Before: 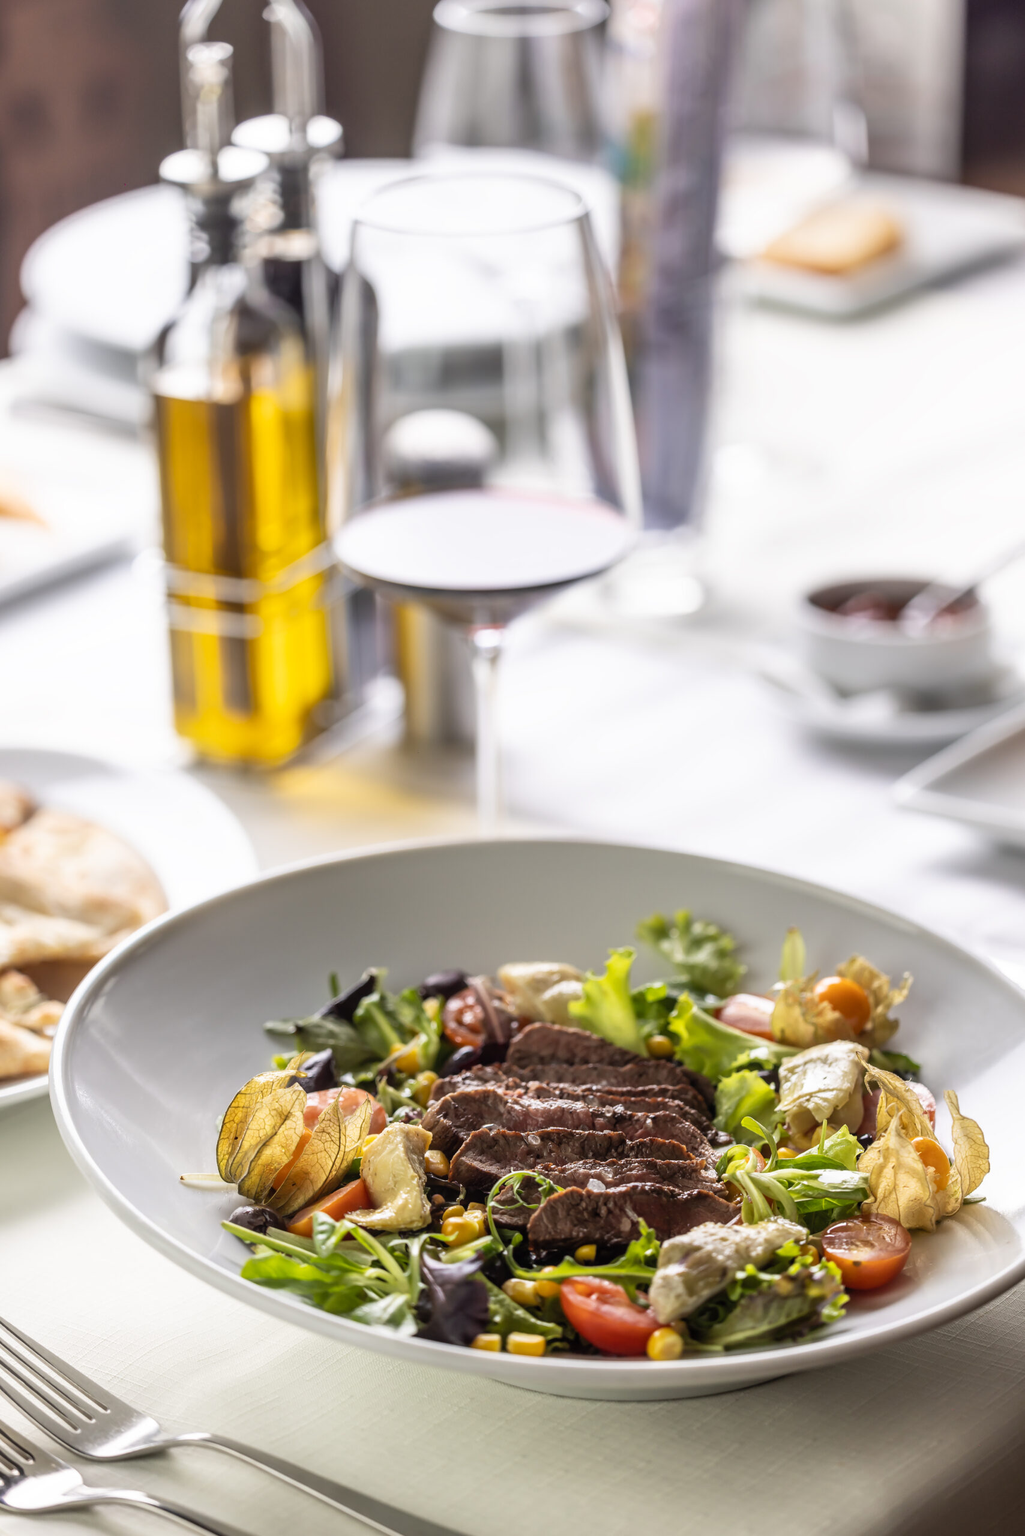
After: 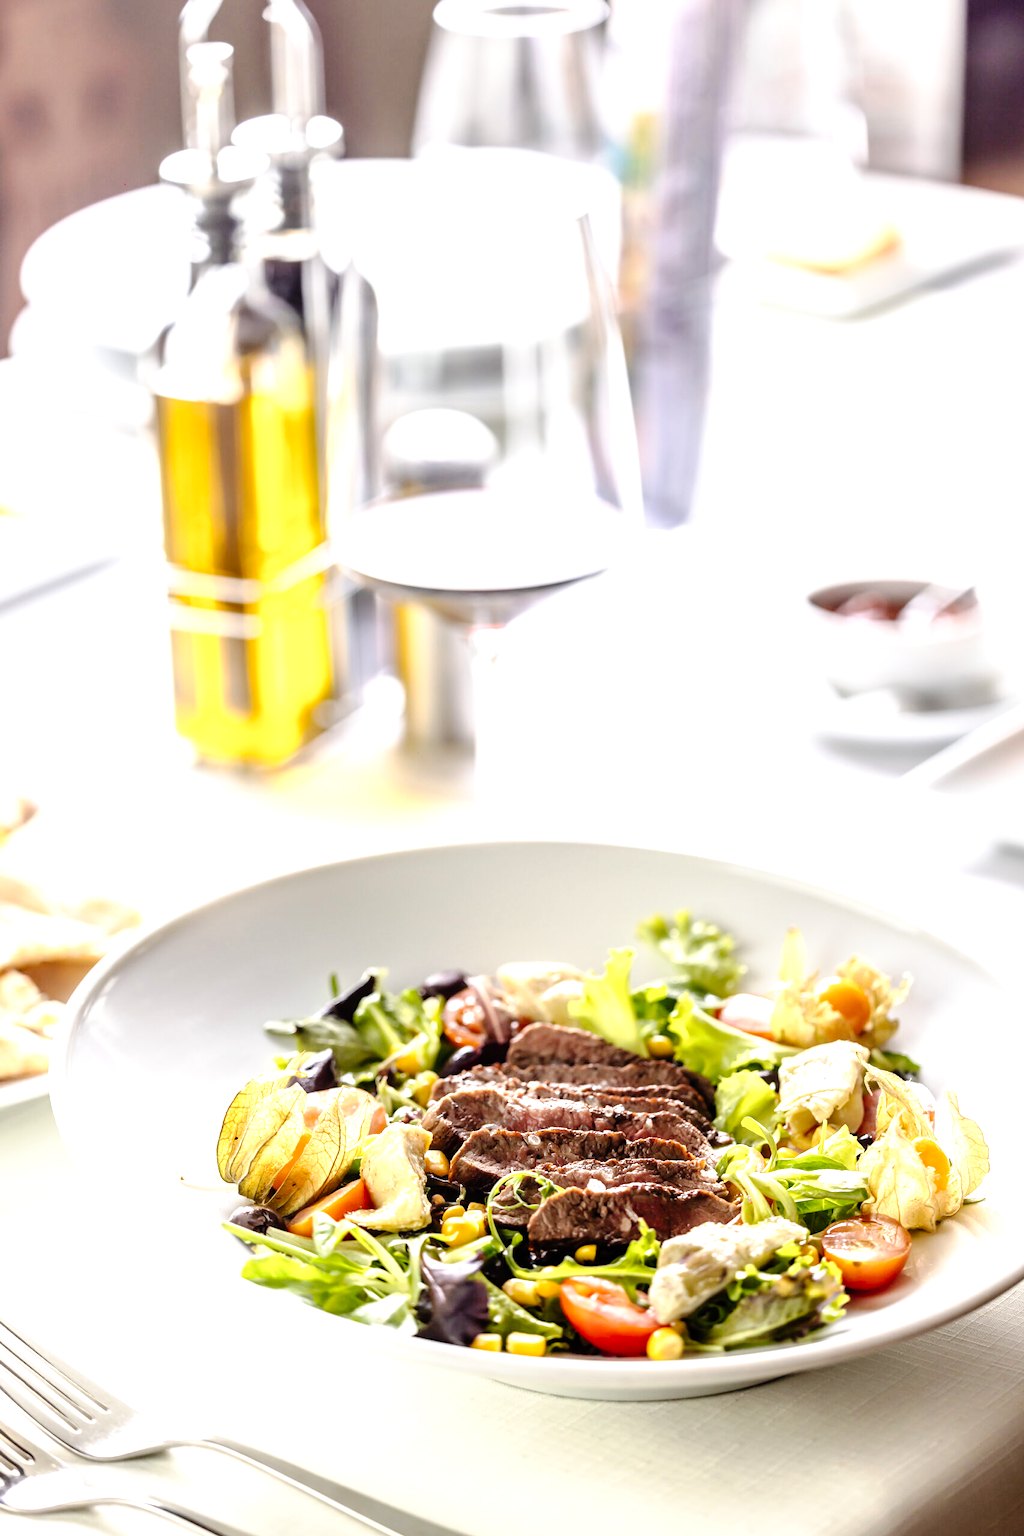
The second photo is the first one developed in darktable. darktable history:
tone curve: curves: ch0 [(0, 0) (0.003, 0) (0.011, 0.001) (0.025, 0.003) (0.044, 0.005) (0.069, 0.012) (0.1, 0.023) (0.136, 0.039) (0.177, 0.088) (0.224, 0.15) (0.277, 0.24) (0.335, 0.337) (0.399, 0.437) (0.468, 0.535) (0.543, 0.629) (0.623, 0.71) (0.709, 0.782) (0.801, 0.856) (0.898, 0.94) (1, 1)], preserve colors none
exposure: black level correction 0, exposure 1.1 EV, compensate exposure bias true, compensate highlight preservation false
